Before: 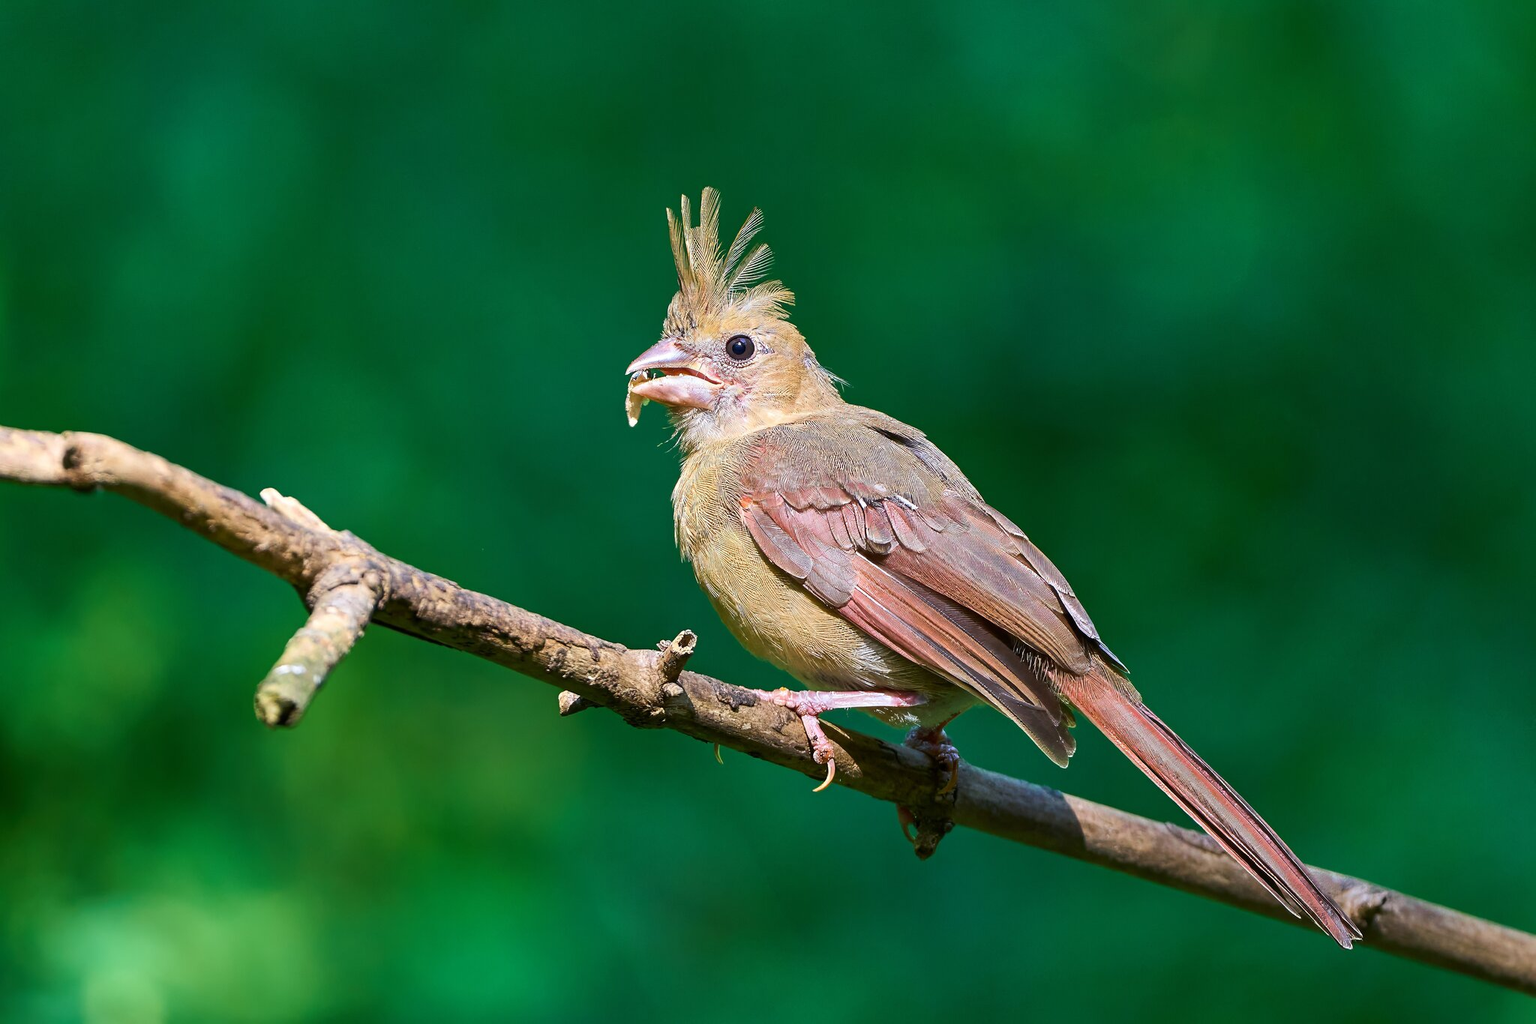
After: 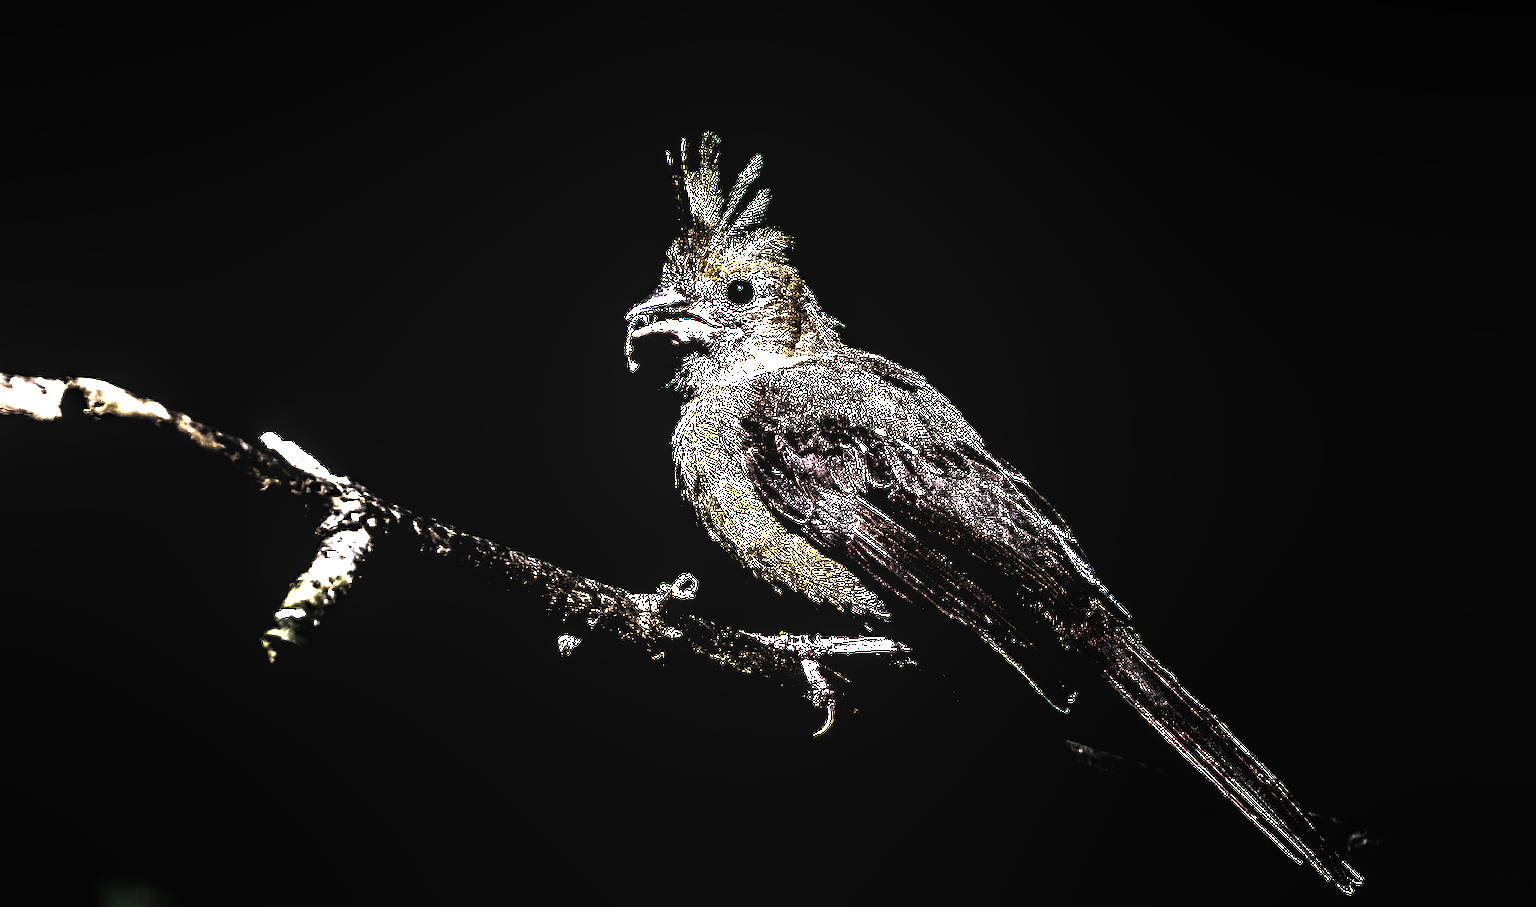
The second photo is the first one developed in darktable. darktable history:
levels: levels [0.721, 0.937, 0.997]
color balance rgb: perceptual saturation grading › global saturation 29.523%, perceptual brilliance grading › global brilliance -5.114%, perceptual brilliance grading › highlights 24.901%, perceptual brilliance grading › mid-tones 6.875%, perceptual brilliance grading › shadows -4.552%
crop and rotate: top 5.51%, bottom 5.84%
local contrast: on, module defaults
tone equalizer: on, module defaults
